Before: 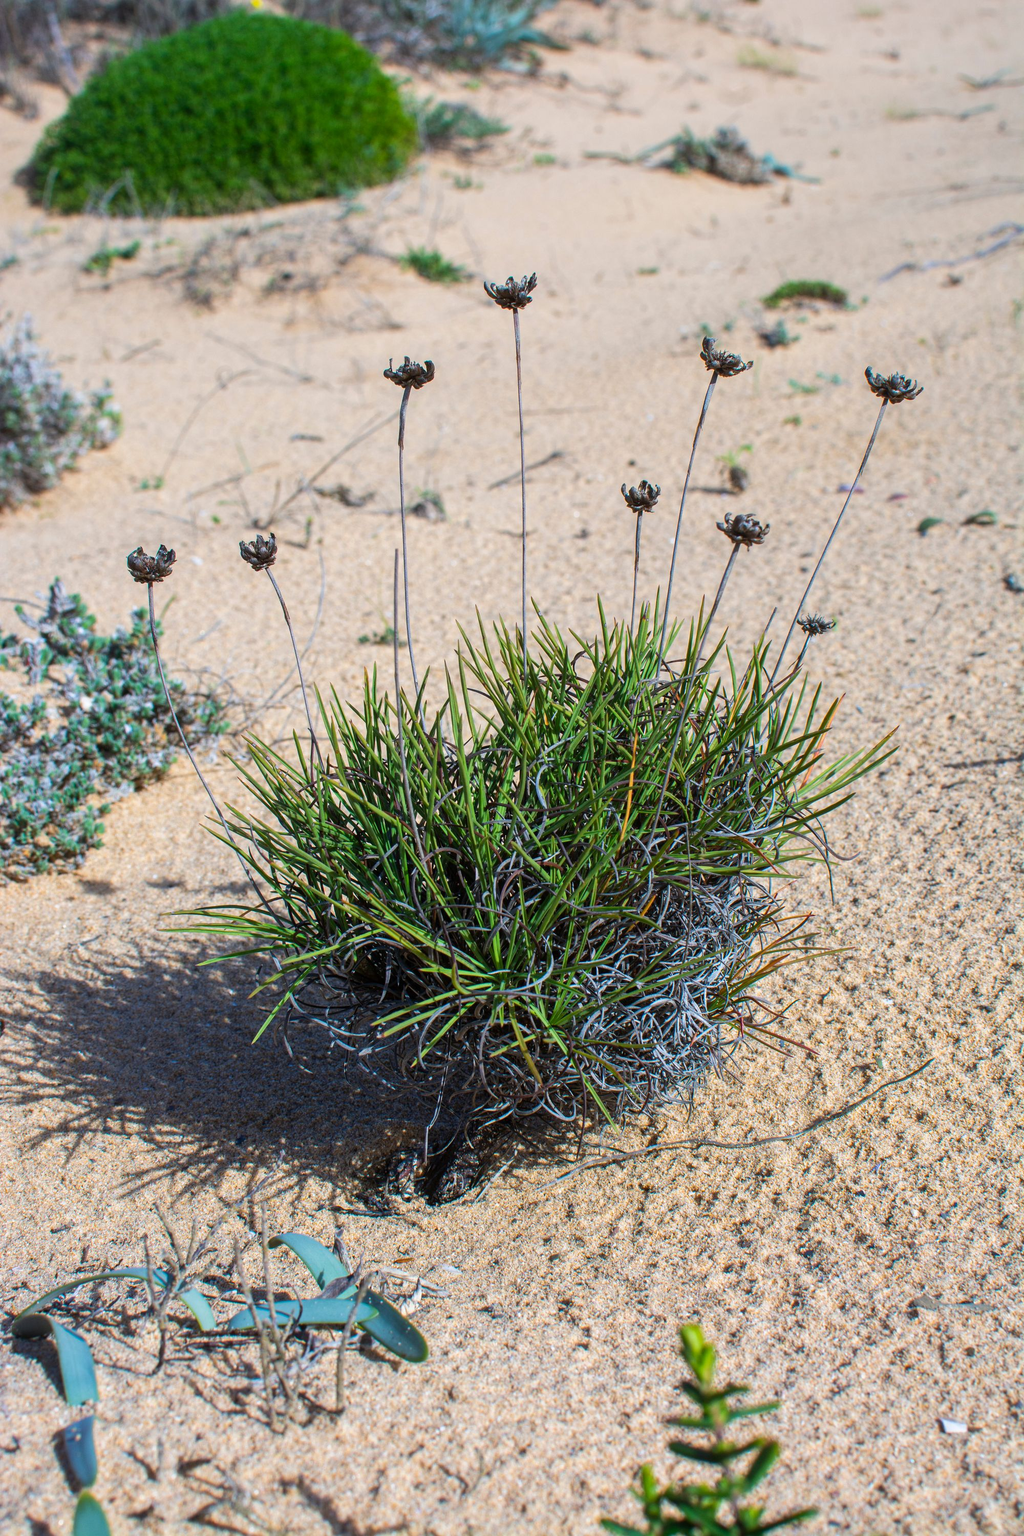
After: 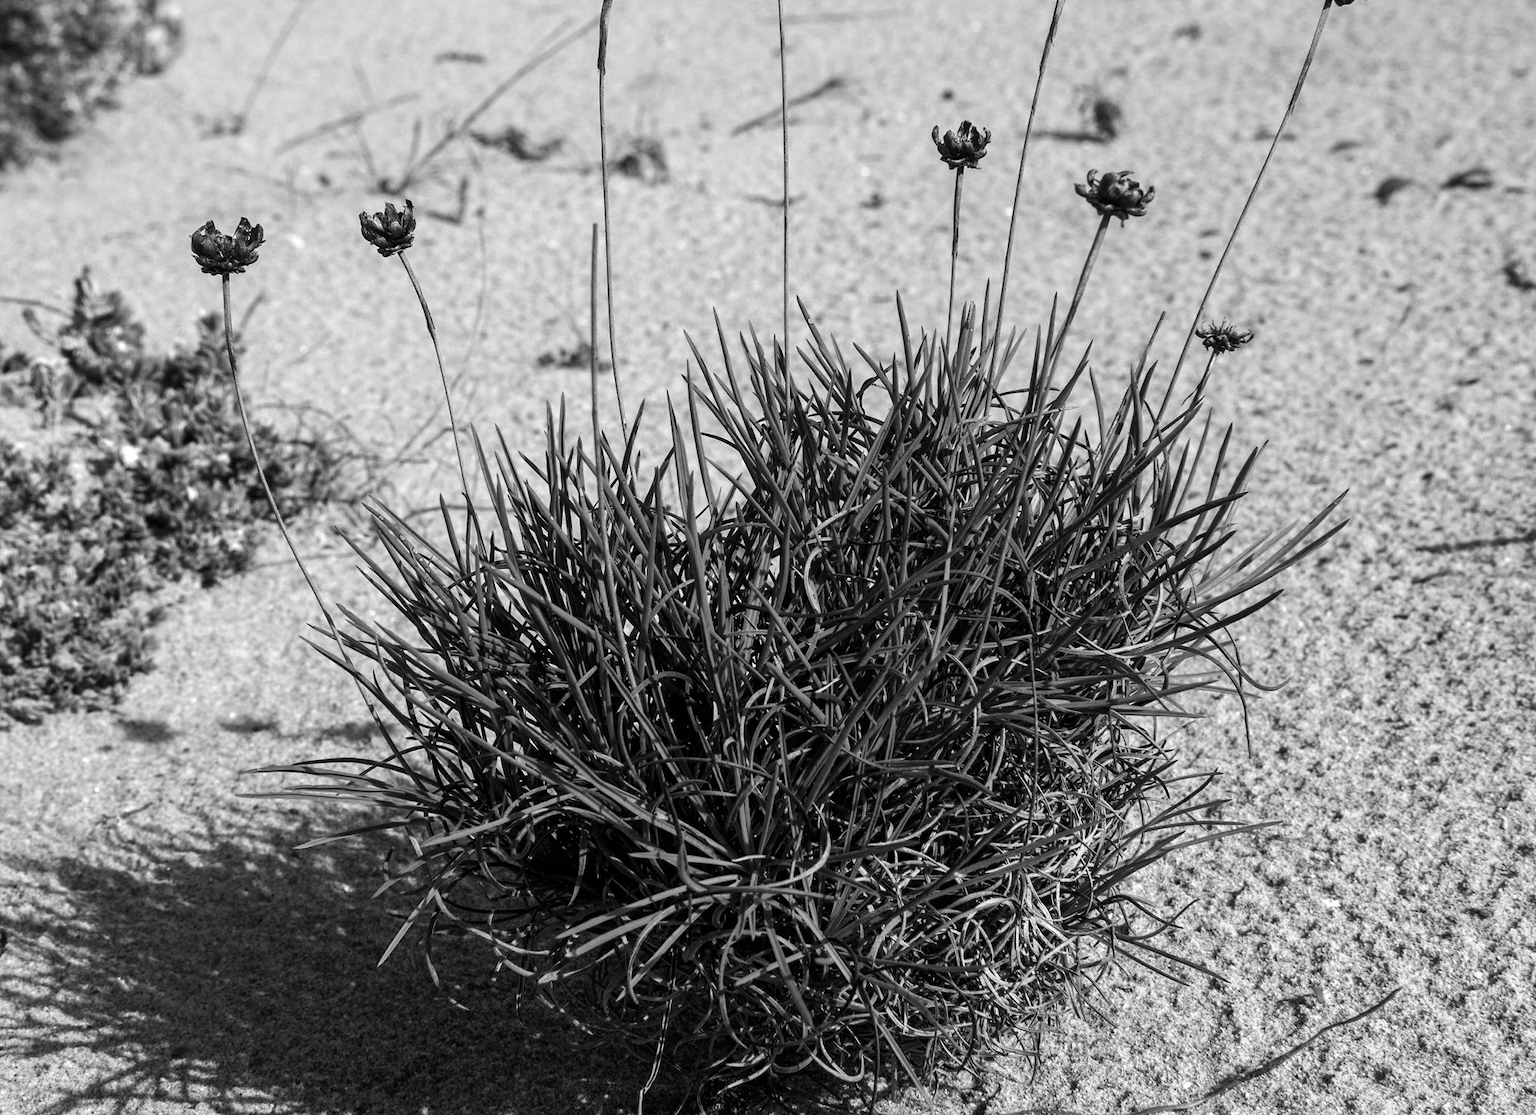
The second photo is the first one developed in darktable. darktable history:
color balance rgb: shadows lift › luminance -10%, power › luminance -9%, linear chroma grading › global chroma 10%, global vibrance 10%, contrast 15%, saturation formula JzAzBz (2021)
crop and rotate: top 26.056%, bottom 25.543%
color calibration: output gray [0.22, 0.42, 0.37, 0], gray › normalize channels true, illuminant same as pipeline (D50), adaptation XYZ, x 0.346, y 0.359, gamut compression 0
